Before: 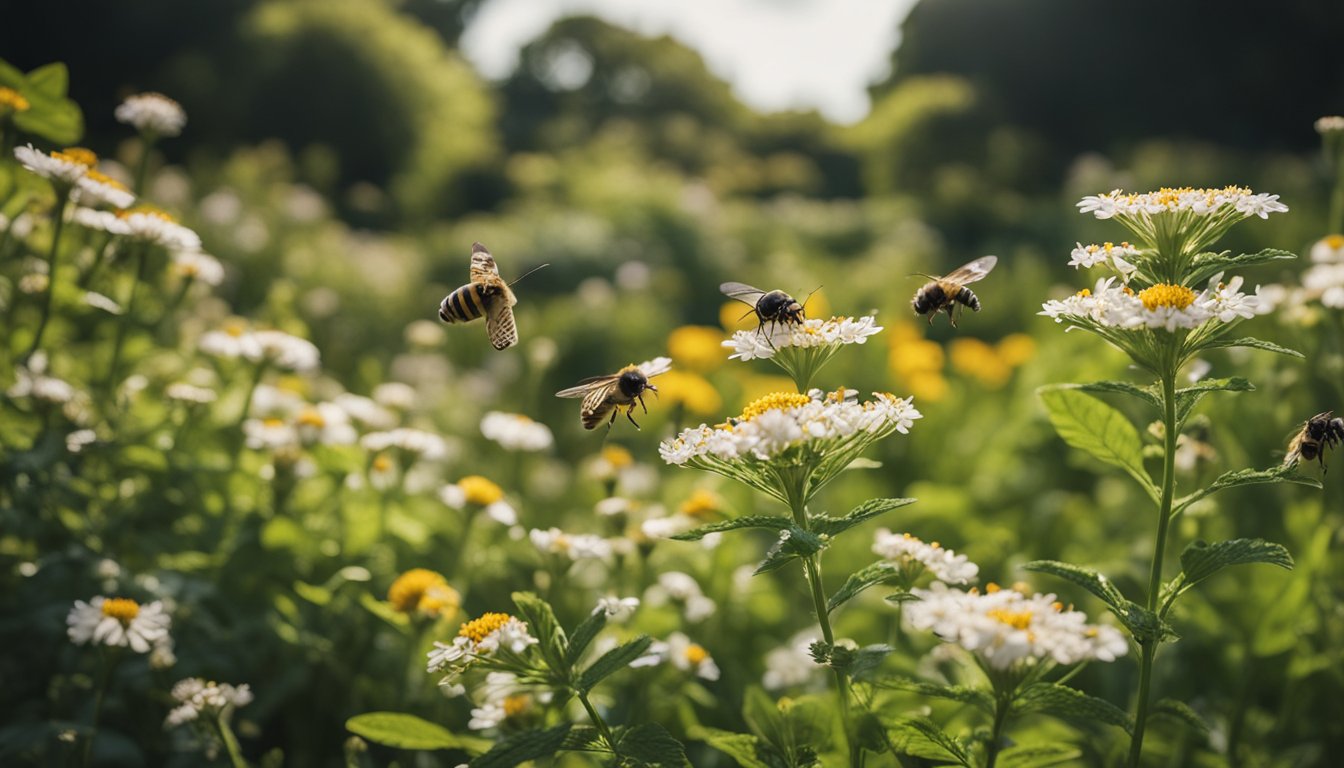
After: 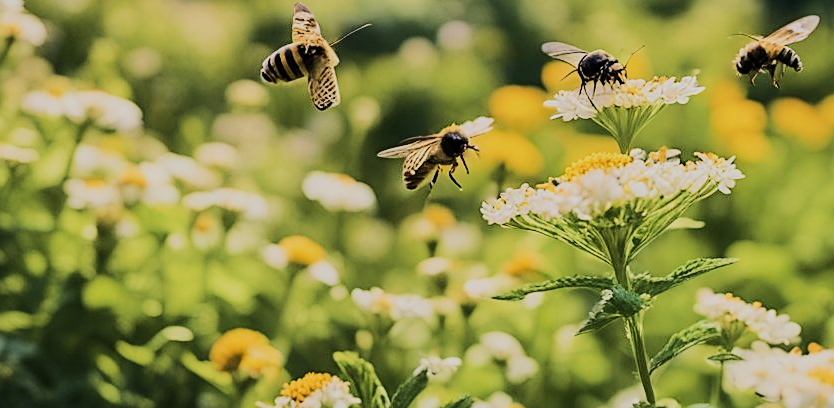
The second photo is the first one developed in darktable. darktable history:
velvia: strength 45%
rgb curve: curves: ch0 [(0, 0) (0.284, 0.292) (0.505, 0.644) (1, 1)], compensate middle gray true
crop: left 13.312%, top 31.28%, right 24.627%, bottom 15.582%
sharpen: on, module defaults
filmic rgb: black relative exposure -7.65 EV, white relative exposure 4.56 EV, hardness 3.61
